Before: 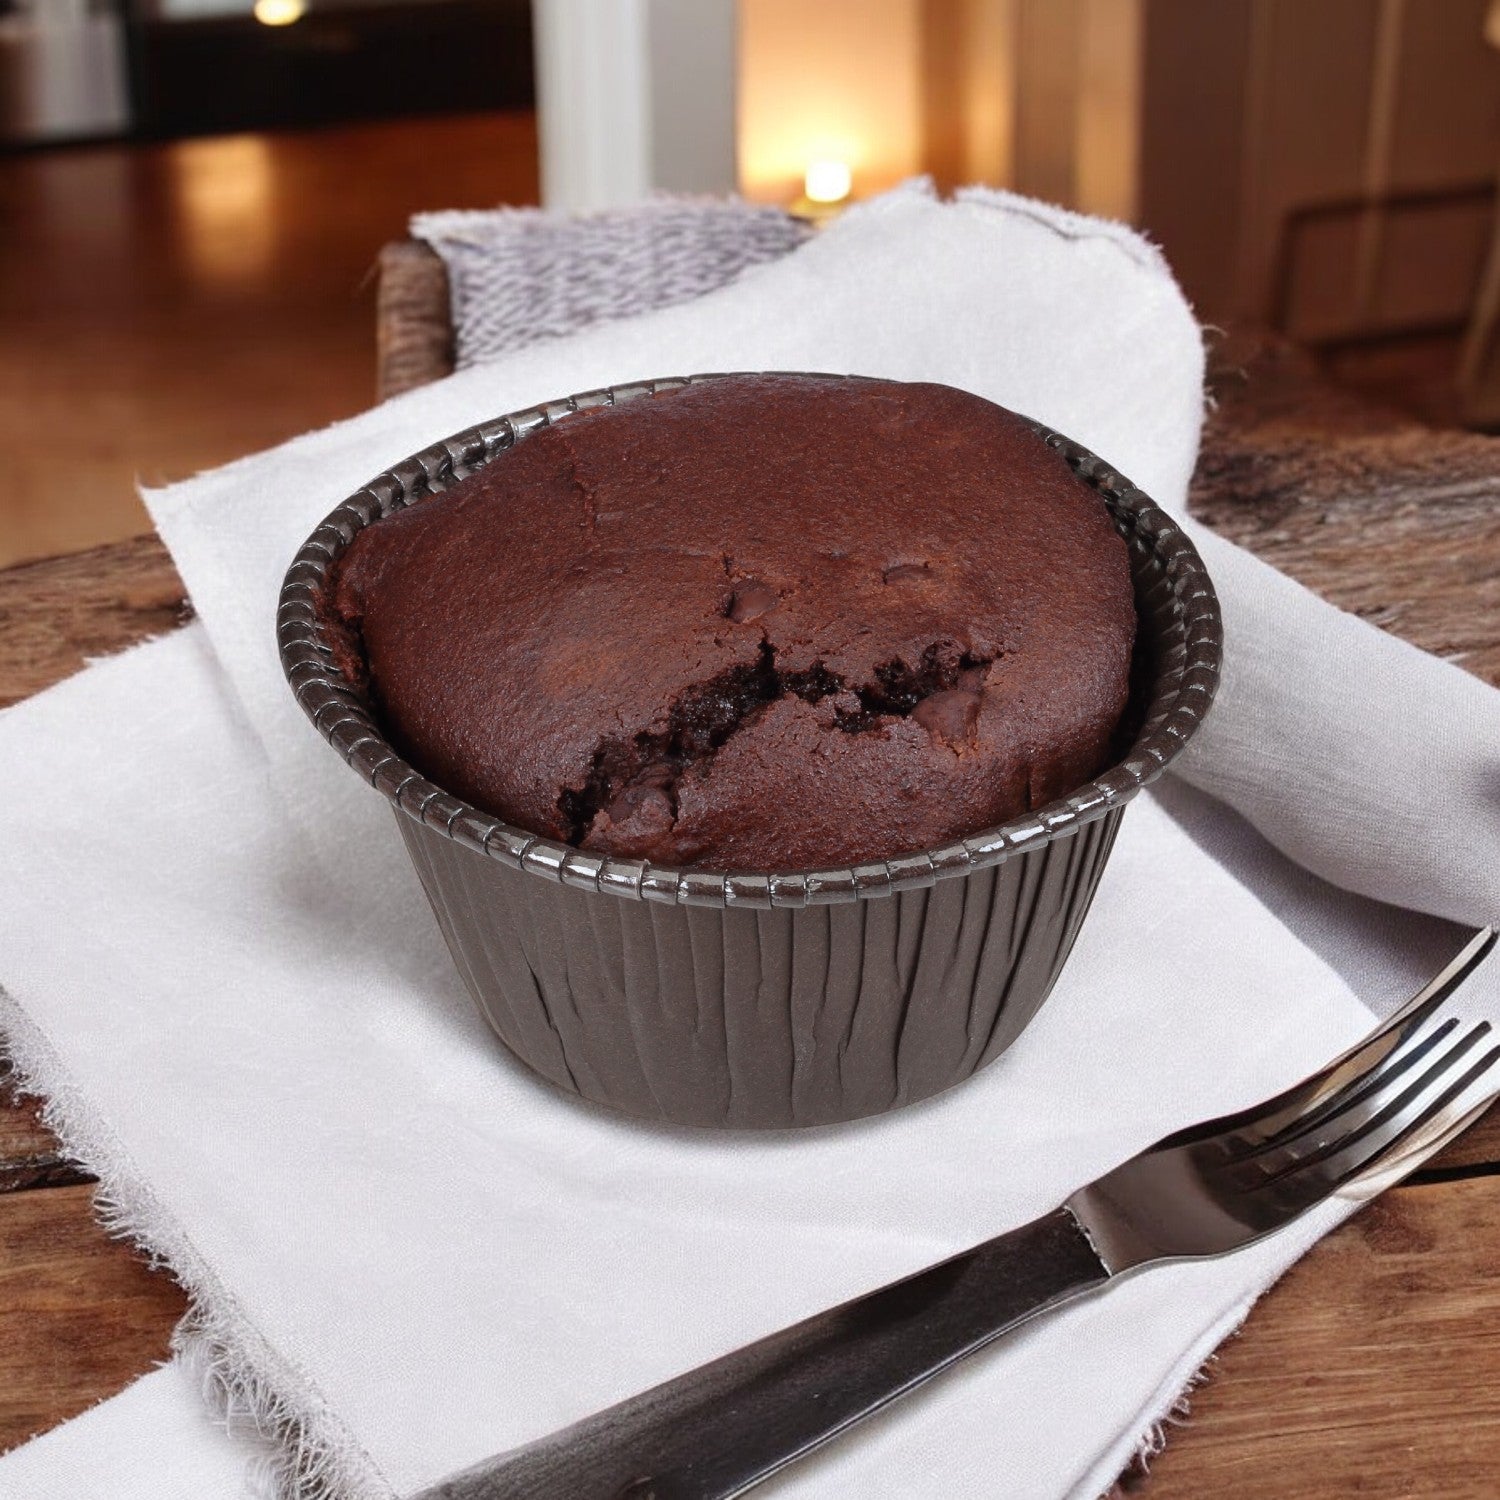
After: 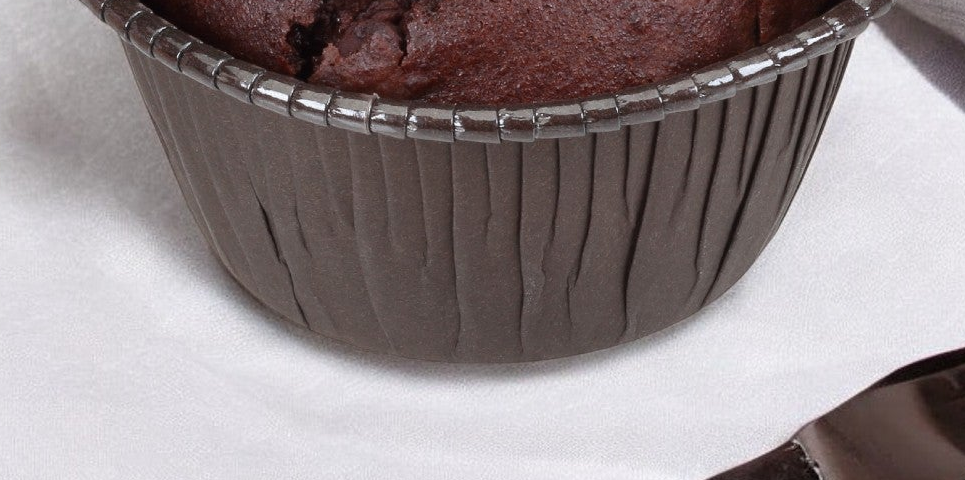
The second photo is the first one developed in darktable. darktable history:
white balance: emerald 1
crop: left 18.091%, top 51.13%, right 17.525%, bottom 16.85%
